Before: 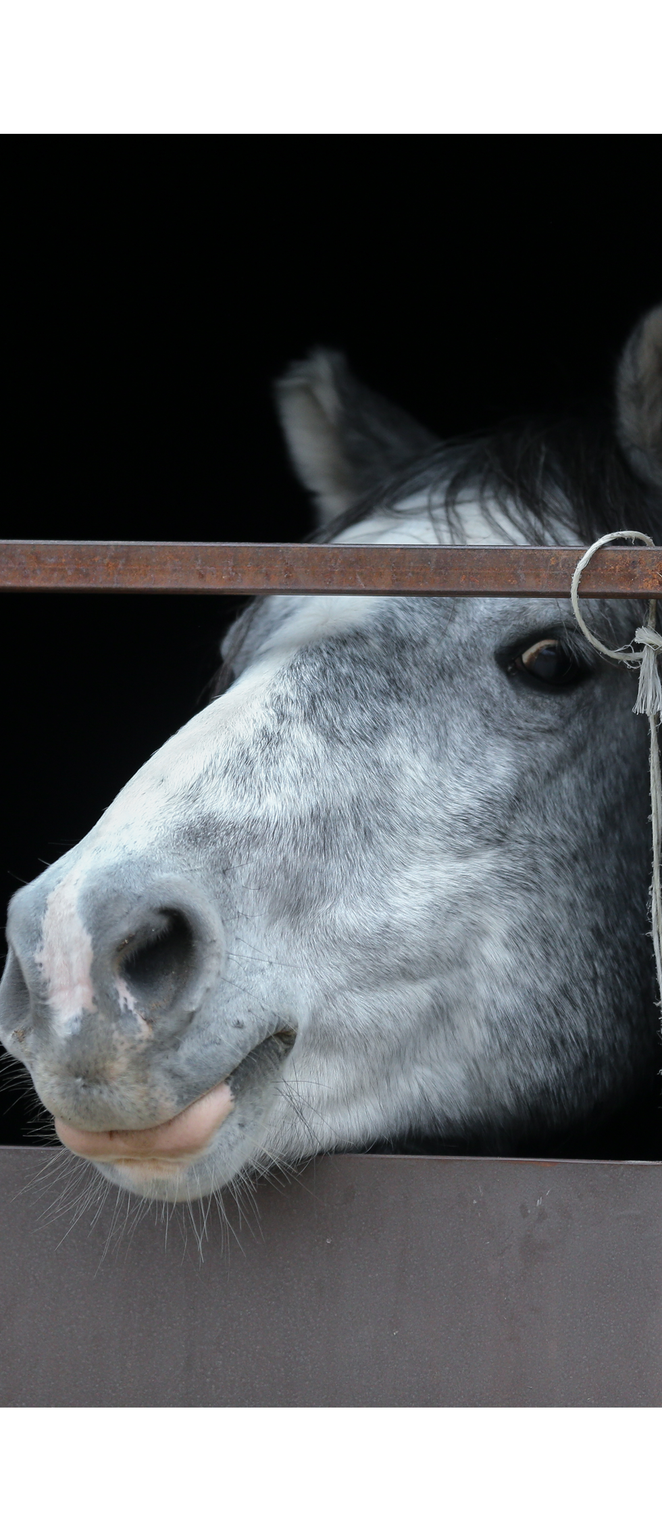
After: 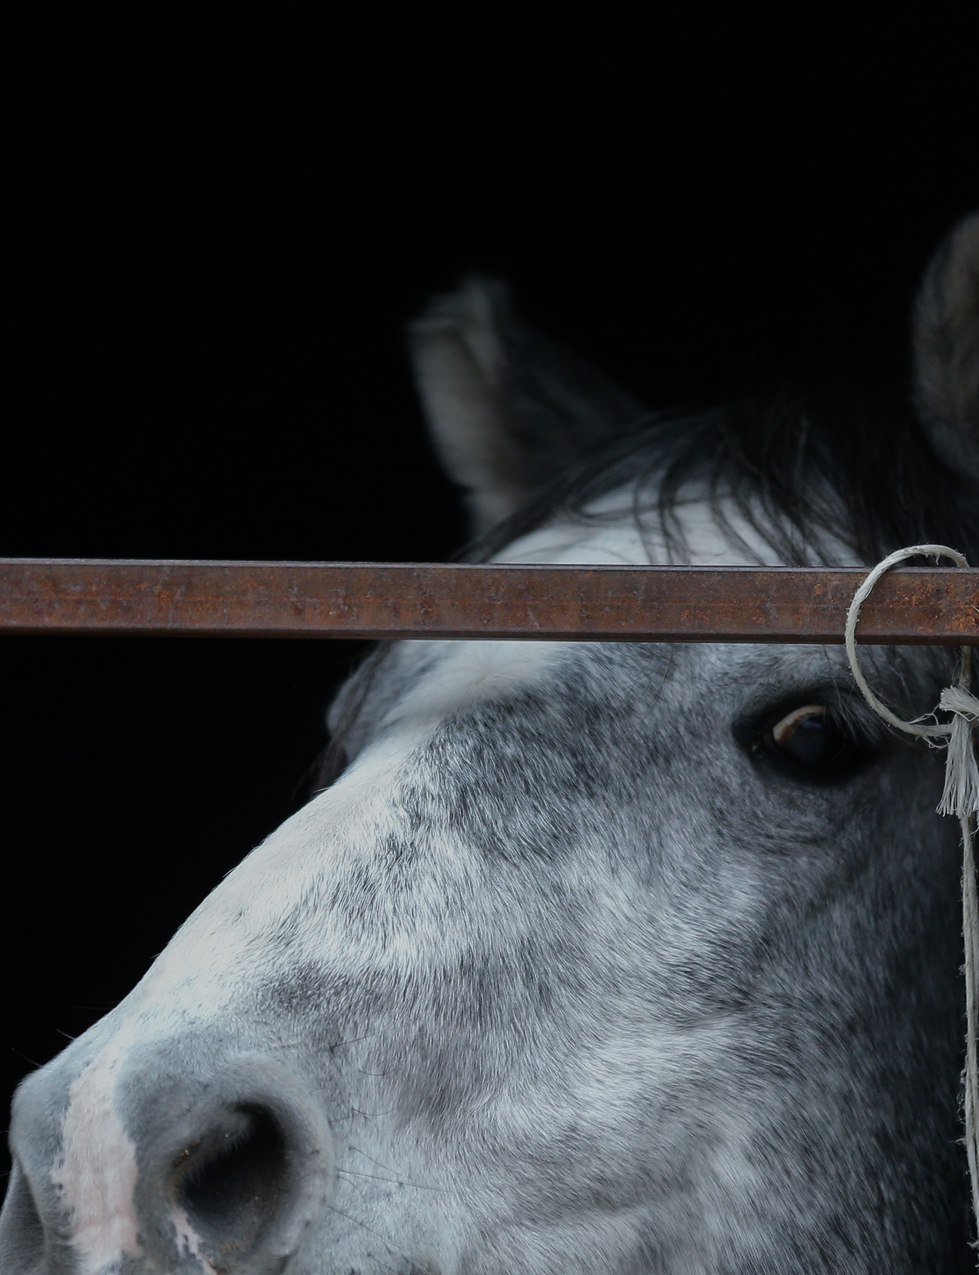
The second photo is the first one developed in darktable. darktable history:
crop and rotate: top 10.605%, bottom 33.274%
exposure: black level correction 0, exposure -0.721 EV, compensate highlight preservation false
contrast brightness saturation: contrast 0.14
tone equalizer: on, module defaults
